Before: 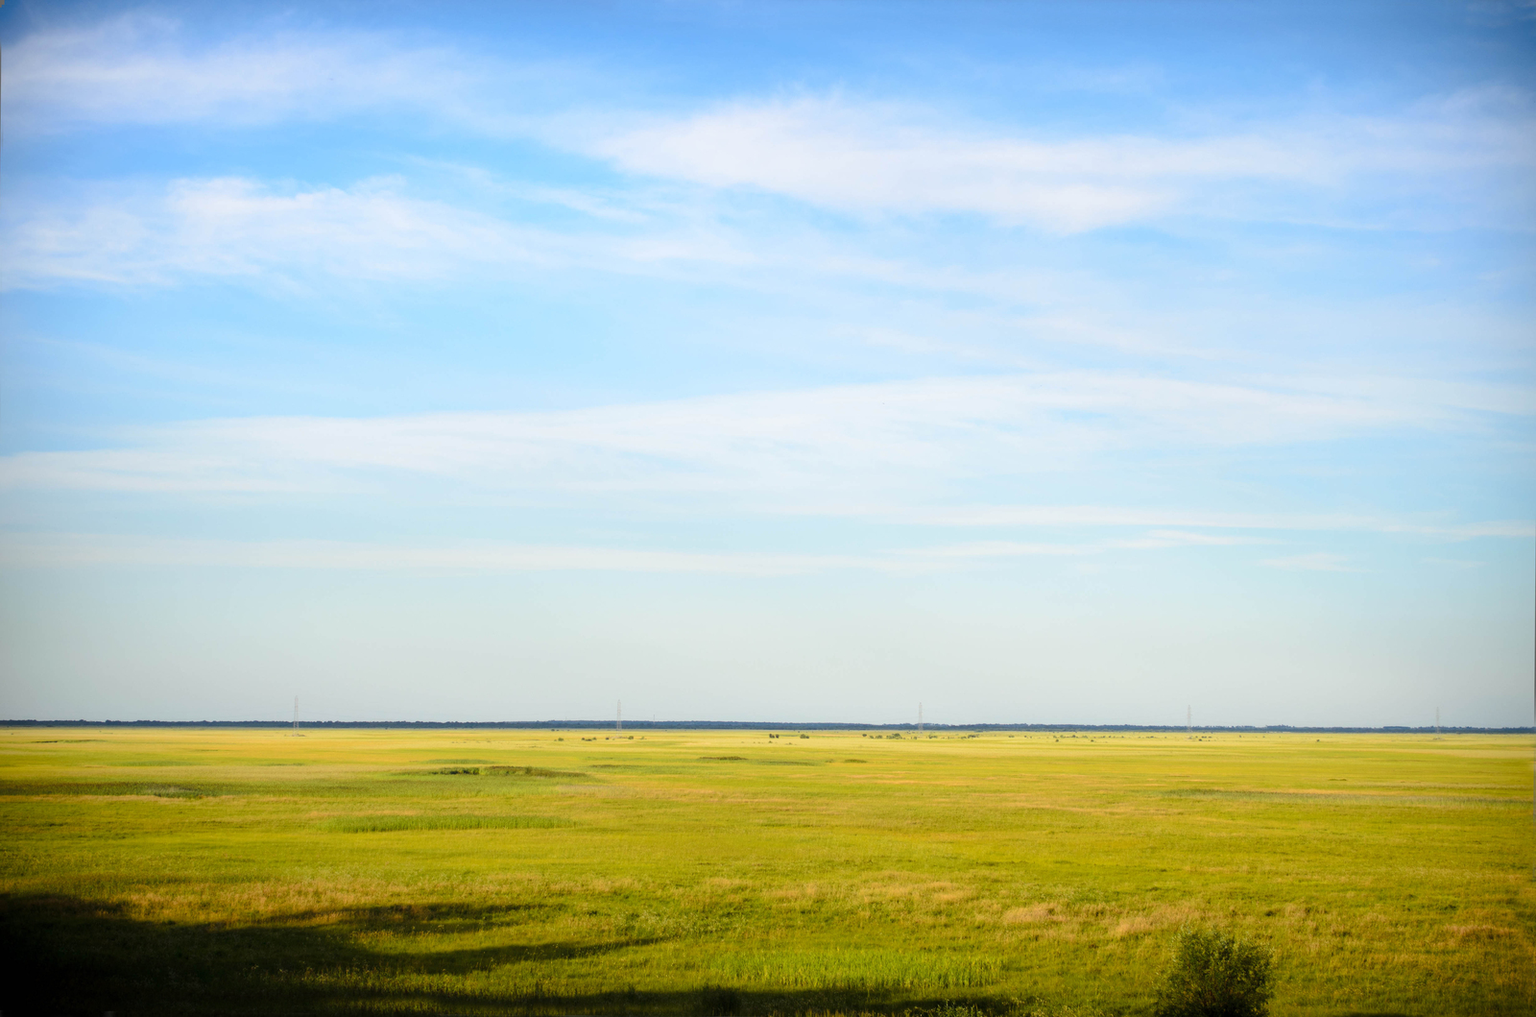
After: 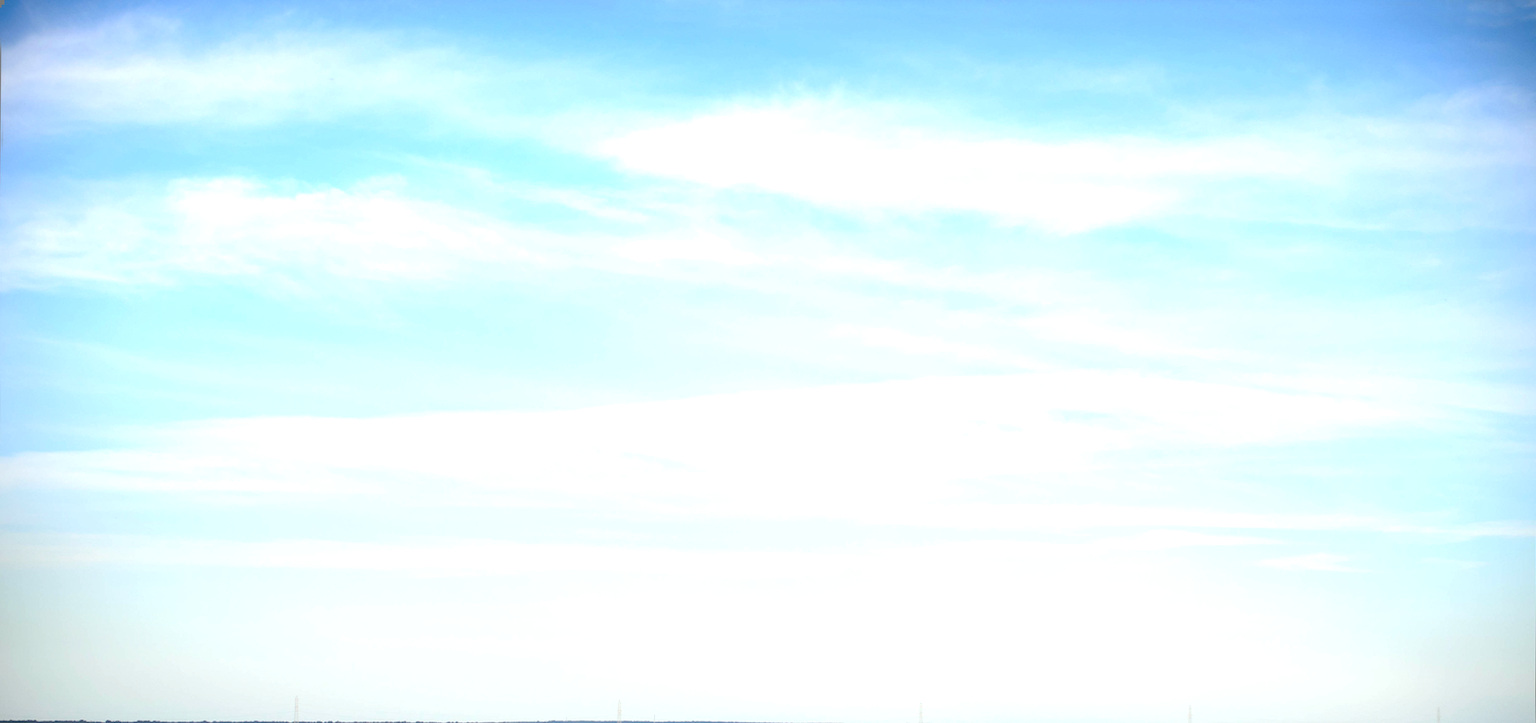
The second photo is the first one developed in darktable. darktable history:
exposure: exposure 0.564 EV, compensate exposure bias true, compensate highlight preservation false
crop: right 0%, bottom 28.803%
